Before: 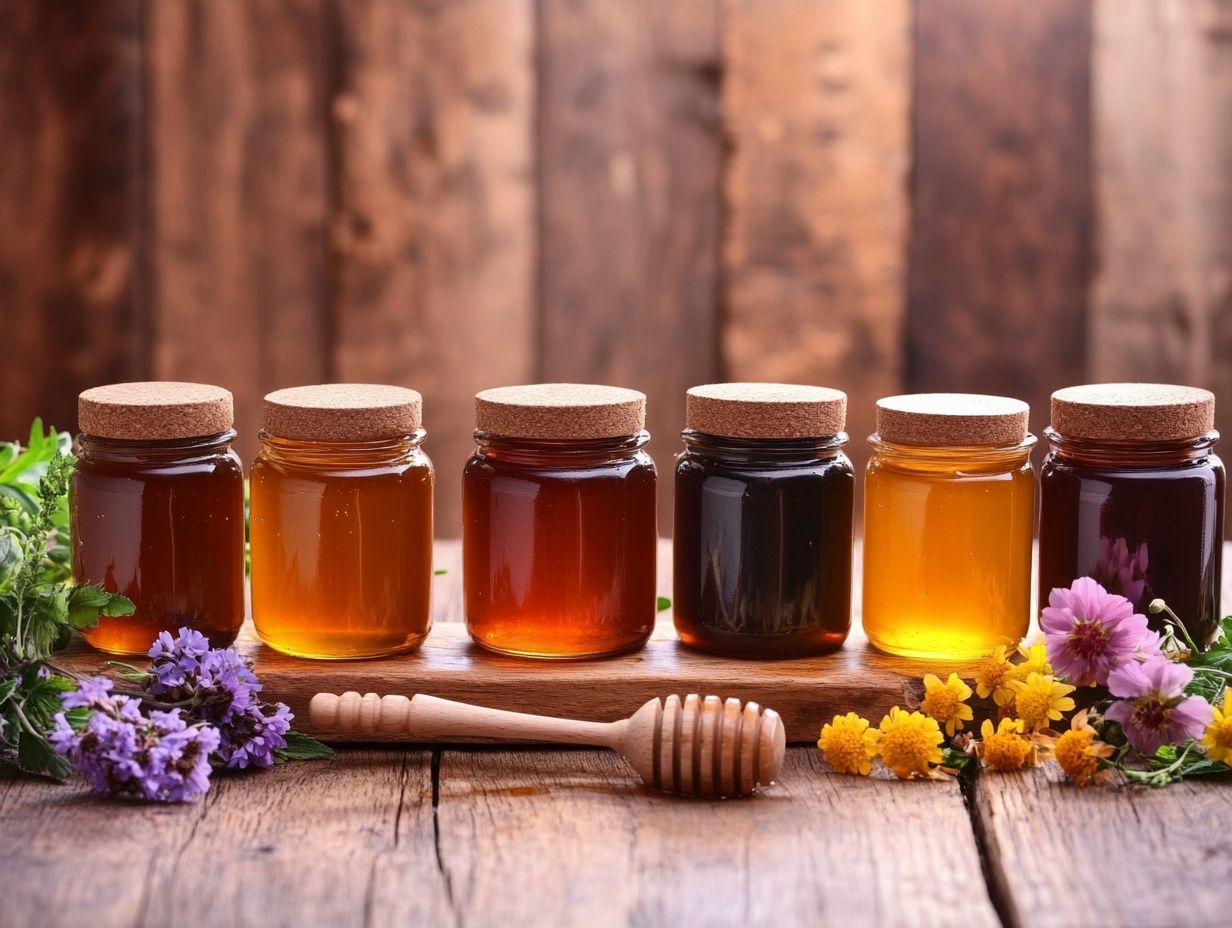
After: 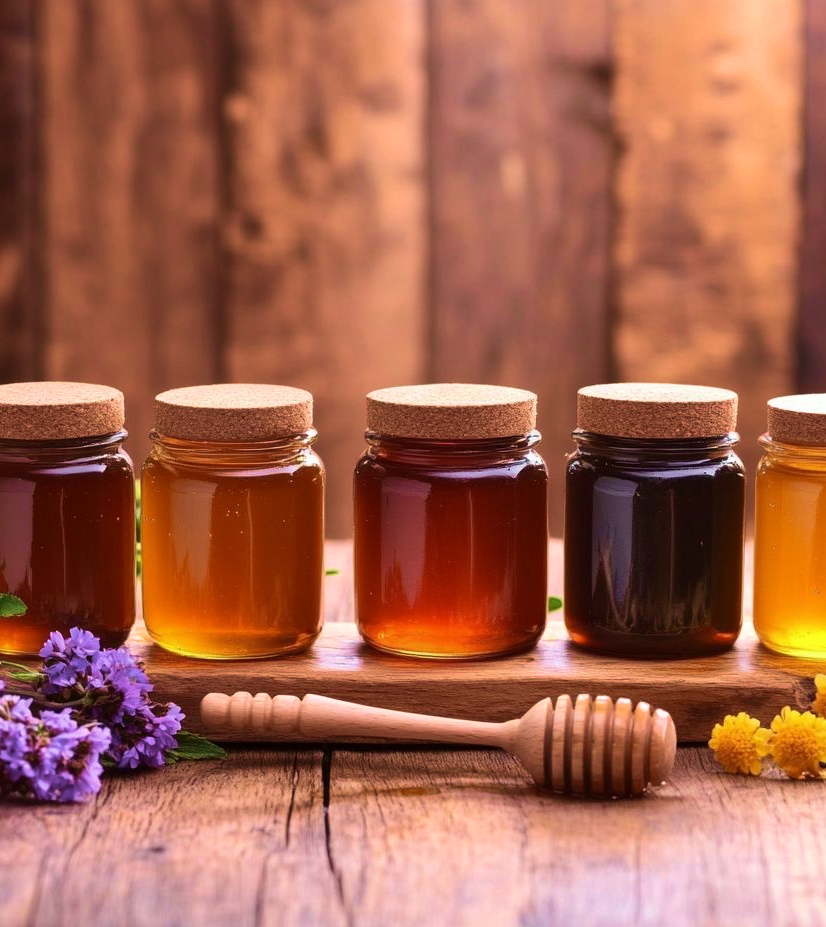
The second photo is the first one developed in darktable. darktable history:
crop and rotate: left 8.922%, right 24.013%
tone equalizer: edges refinement/feathering 500, mask exposure compensation -1.57 EV, preserve details no
velvia: strength 75%
